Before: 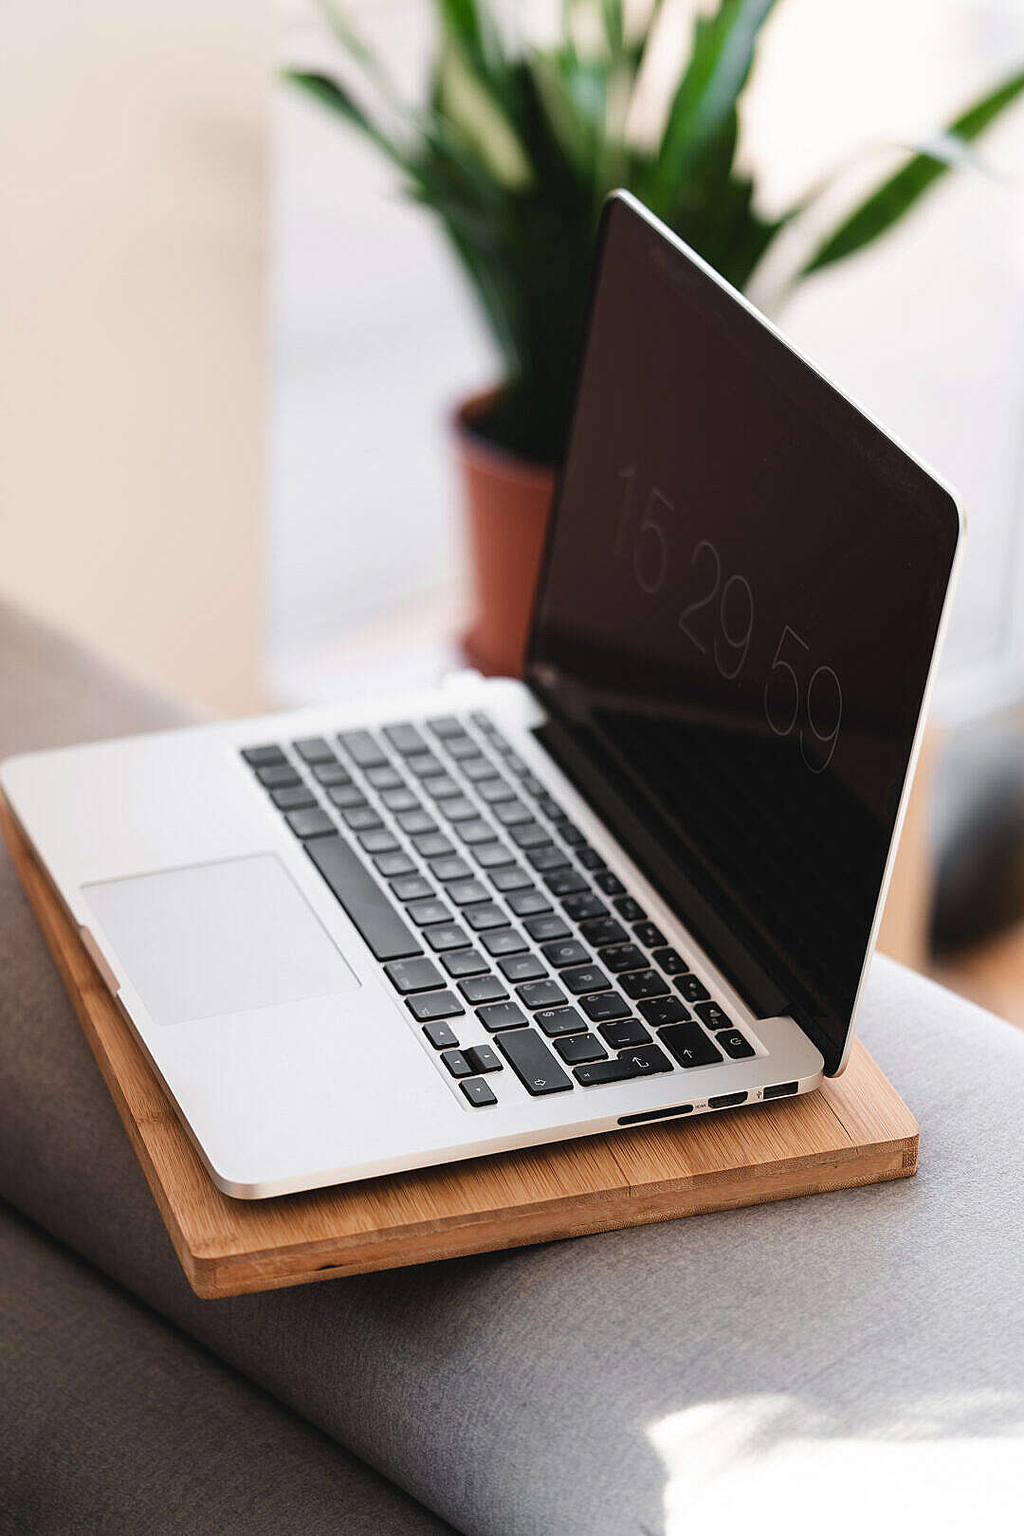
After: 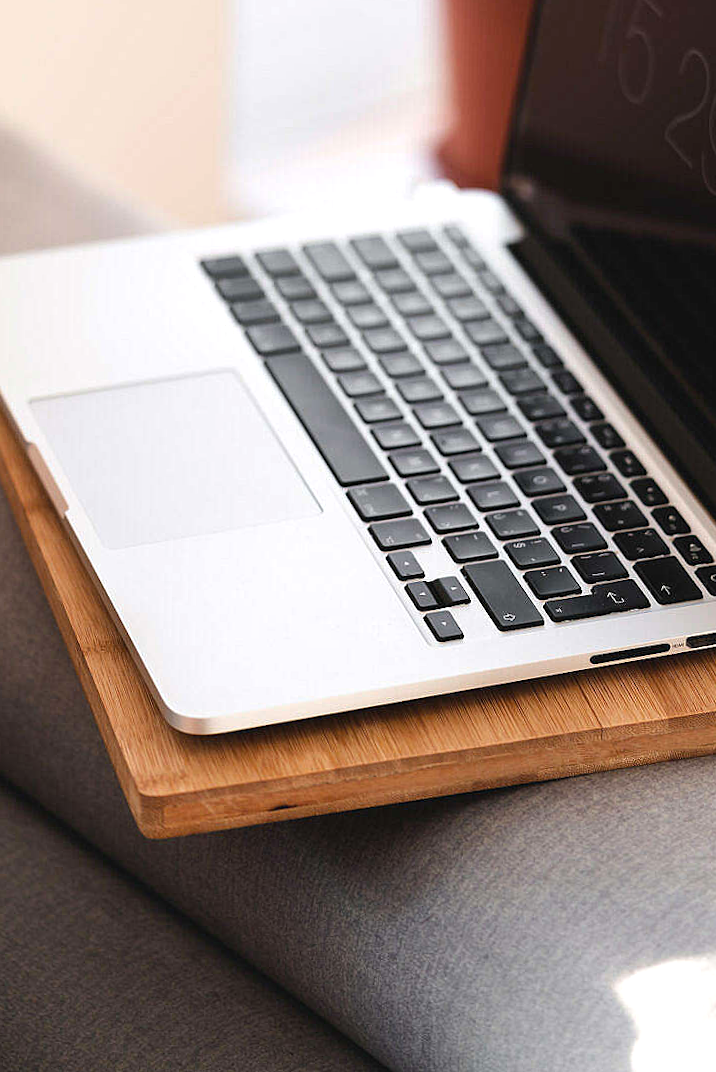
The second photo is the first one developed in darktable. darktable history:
color balance rgb: perceptual saturation grading › global saturation 0.917%, perceptual brilliance grading › global brilliance 9.905%, global vibrance 15.93%, saturation formula JzAzBz (2021)
crop and rotate: angle -1.09°, left 3.8%, top 31.923%, right 27.977%
